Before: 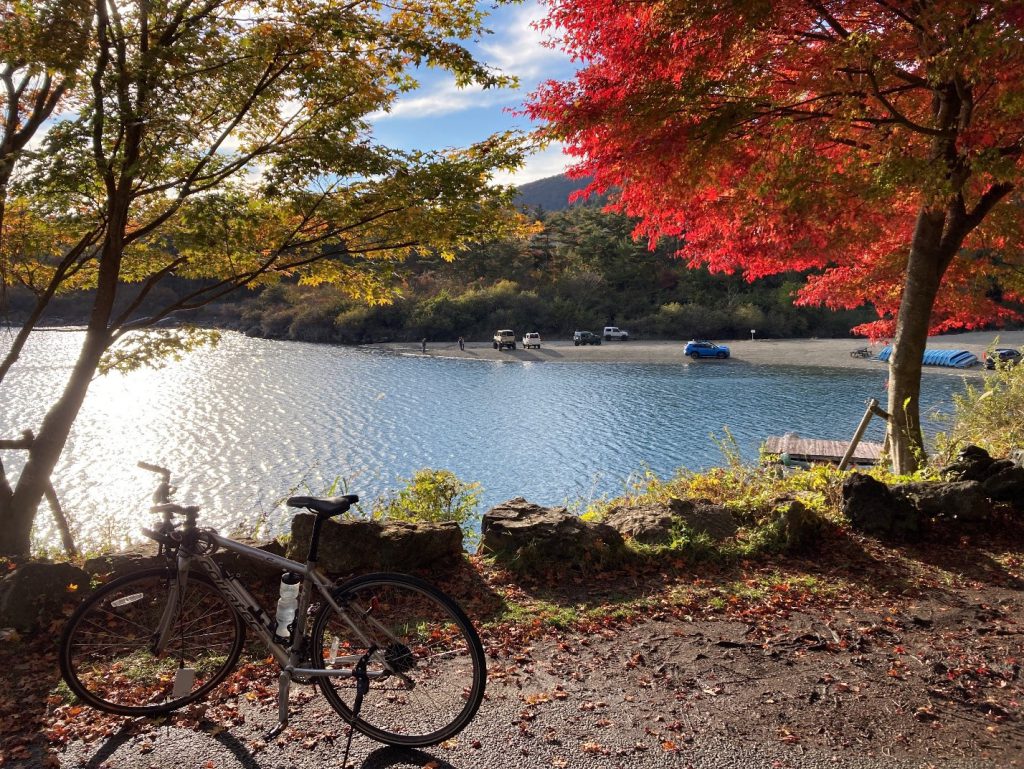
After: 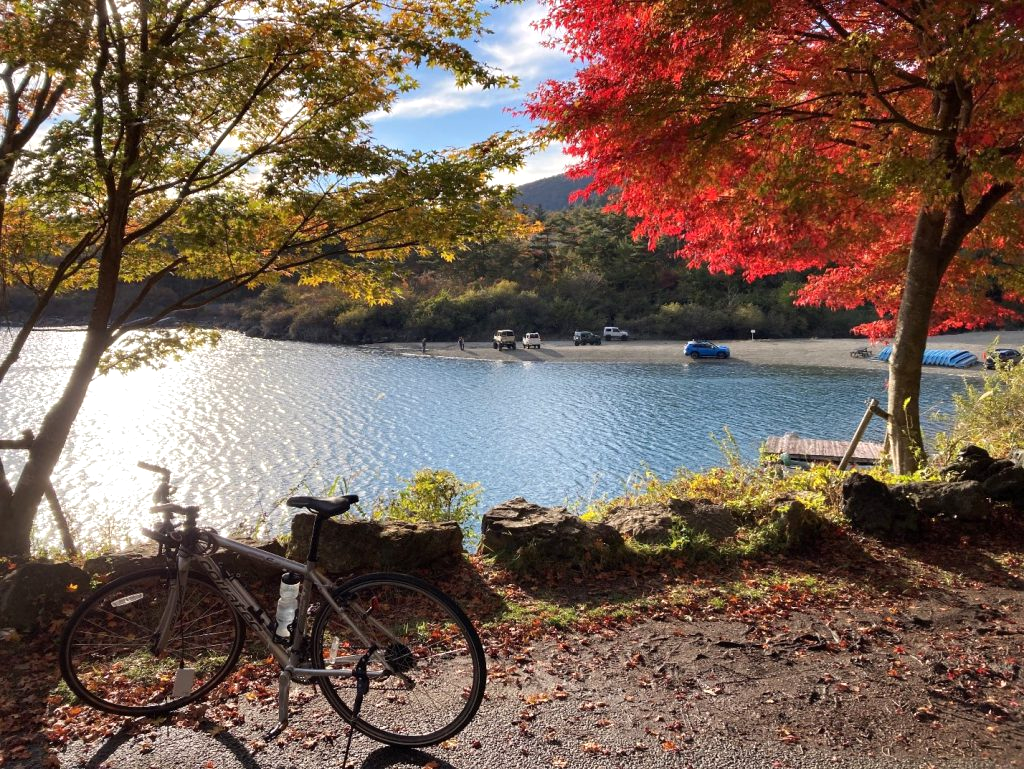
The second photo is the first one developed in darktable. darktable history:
exposure: exposure 0.2 EV, compensate highlight preservation false
white balance: emerald 1
